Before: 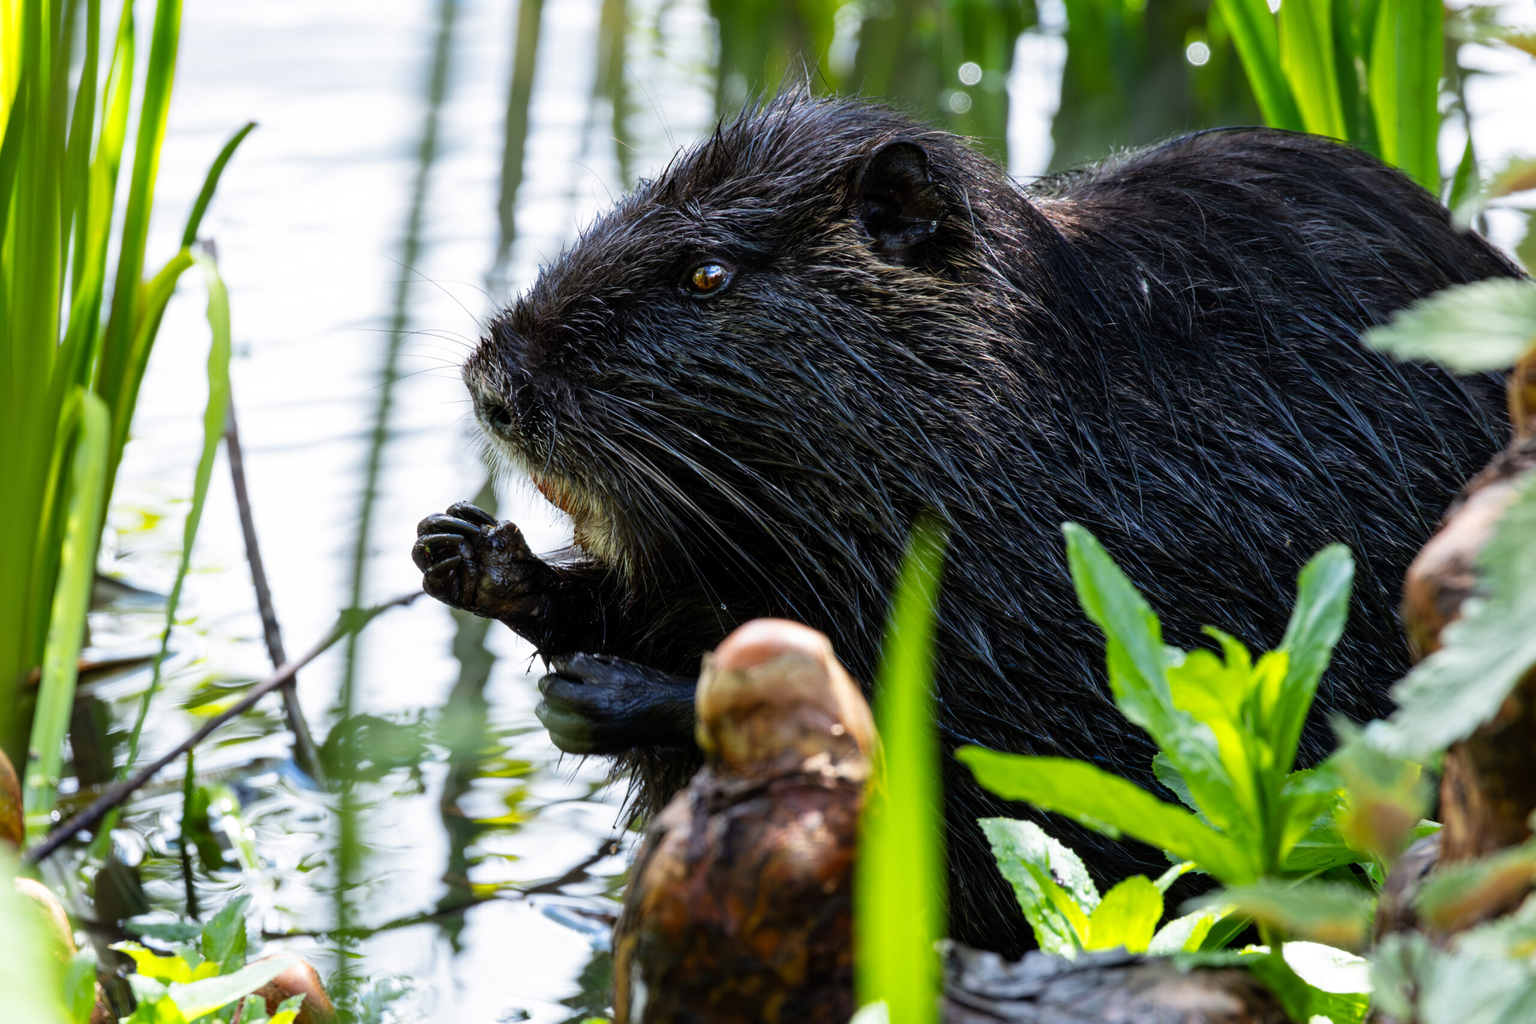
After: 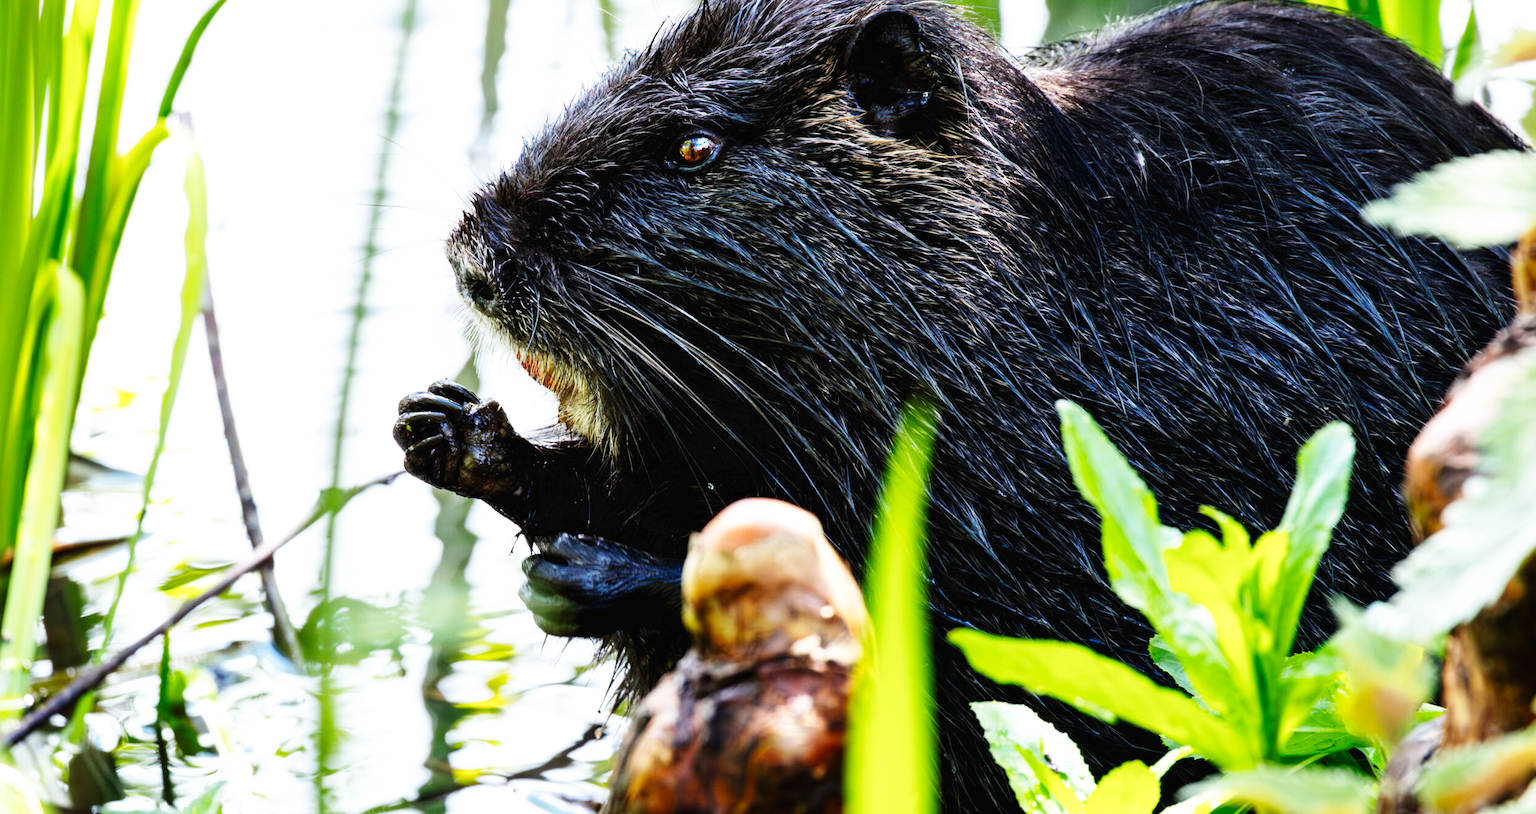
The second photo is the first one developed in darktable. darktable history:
base curve: curves: ch0 [(0, 0.003) (0.001, 0.002) (0.006, 0.004) (0.02, 0.022) (0.048, 0.086) (0.094, 0.234) (0.162, 0.431) (0.258, 0.629) (0.385, 0.8) (0.548, 0.918) (0.751, 0.988) (1, 1)], preserve colors none
crop and rotate: left 1.814%, top 12.818%, right 0.25%, bottom 9.225%
